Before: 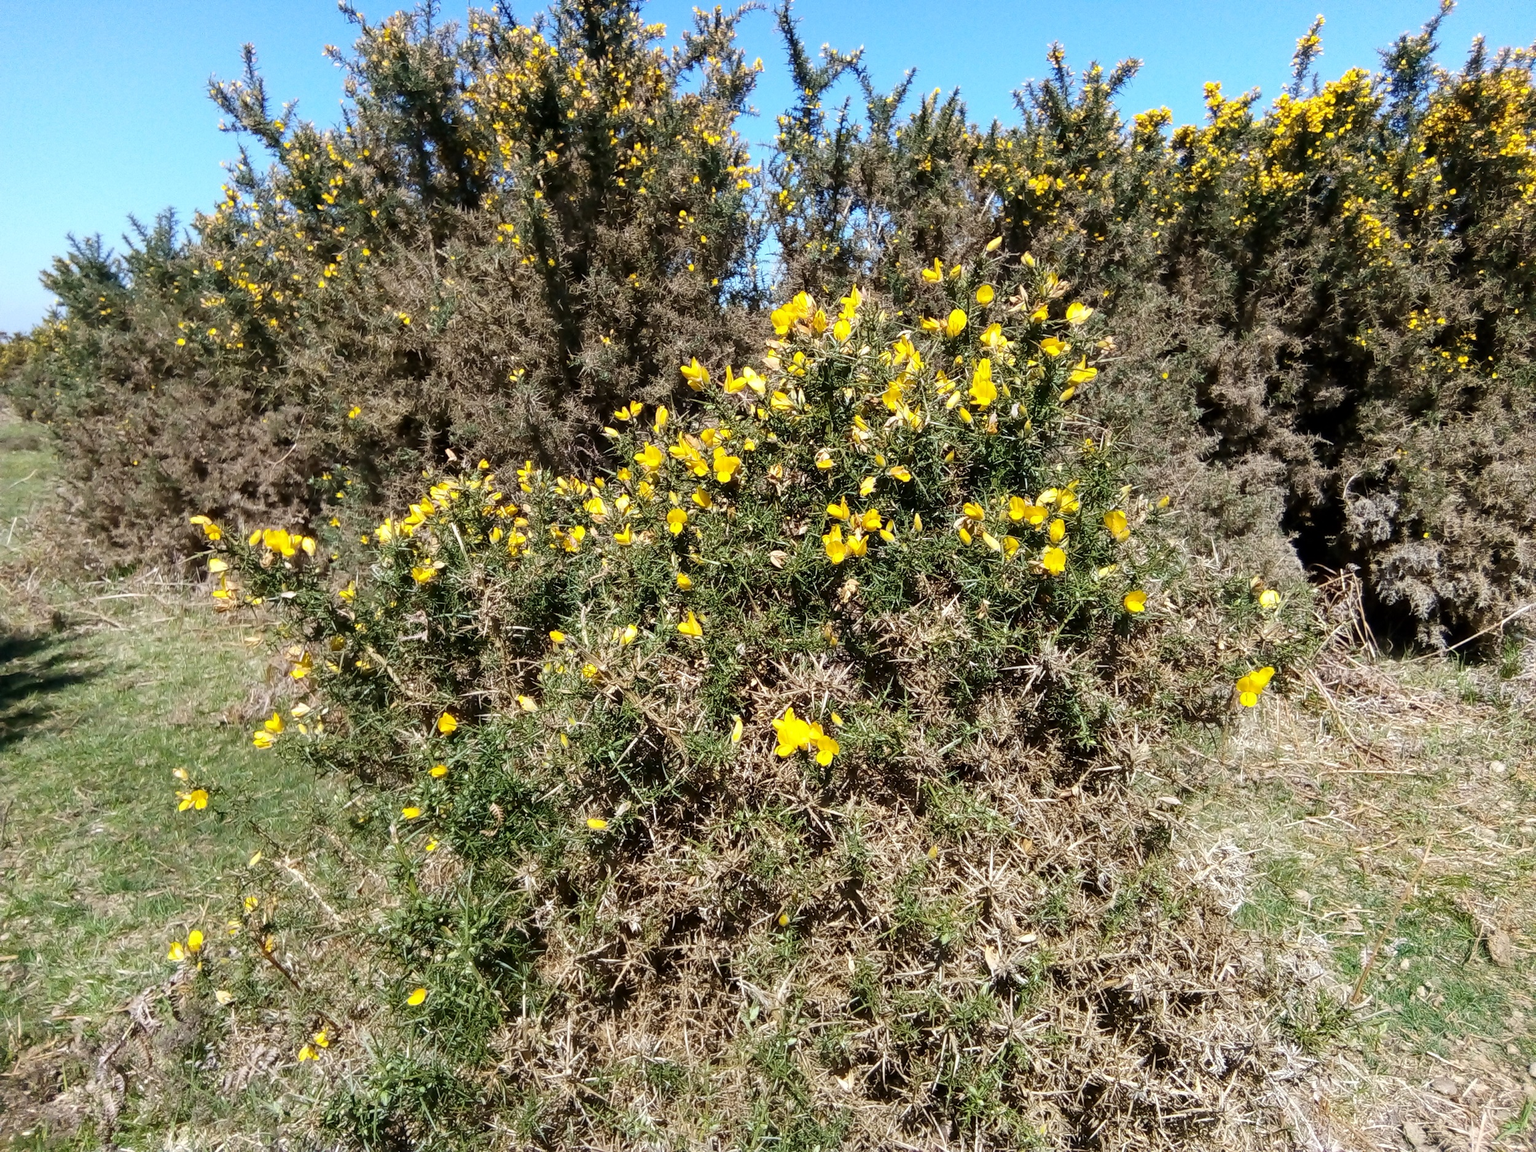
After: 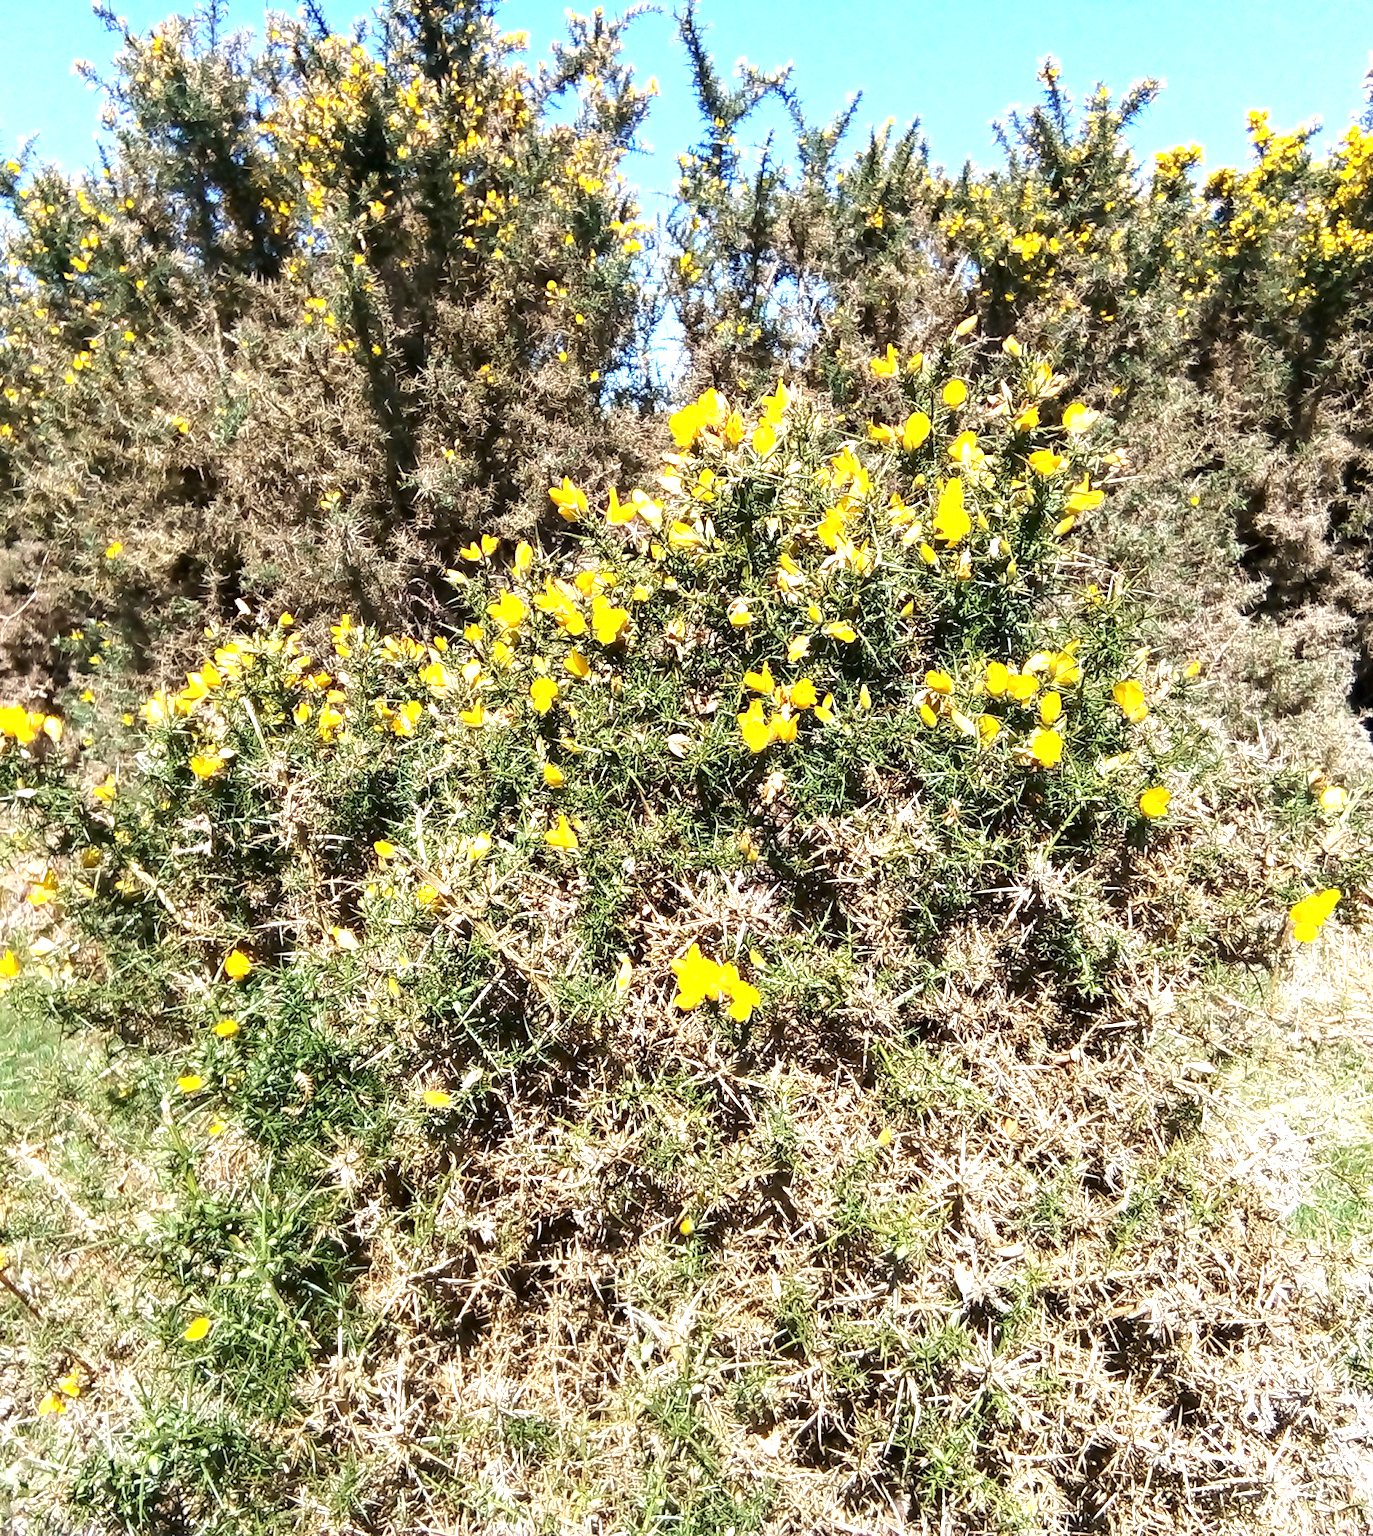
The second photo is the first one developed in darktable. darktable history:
exposure: black level correction 0, exposure 1.107 EV, compensate highlight preservation false
crop and rotate: left 17.593%, right 15.299%
